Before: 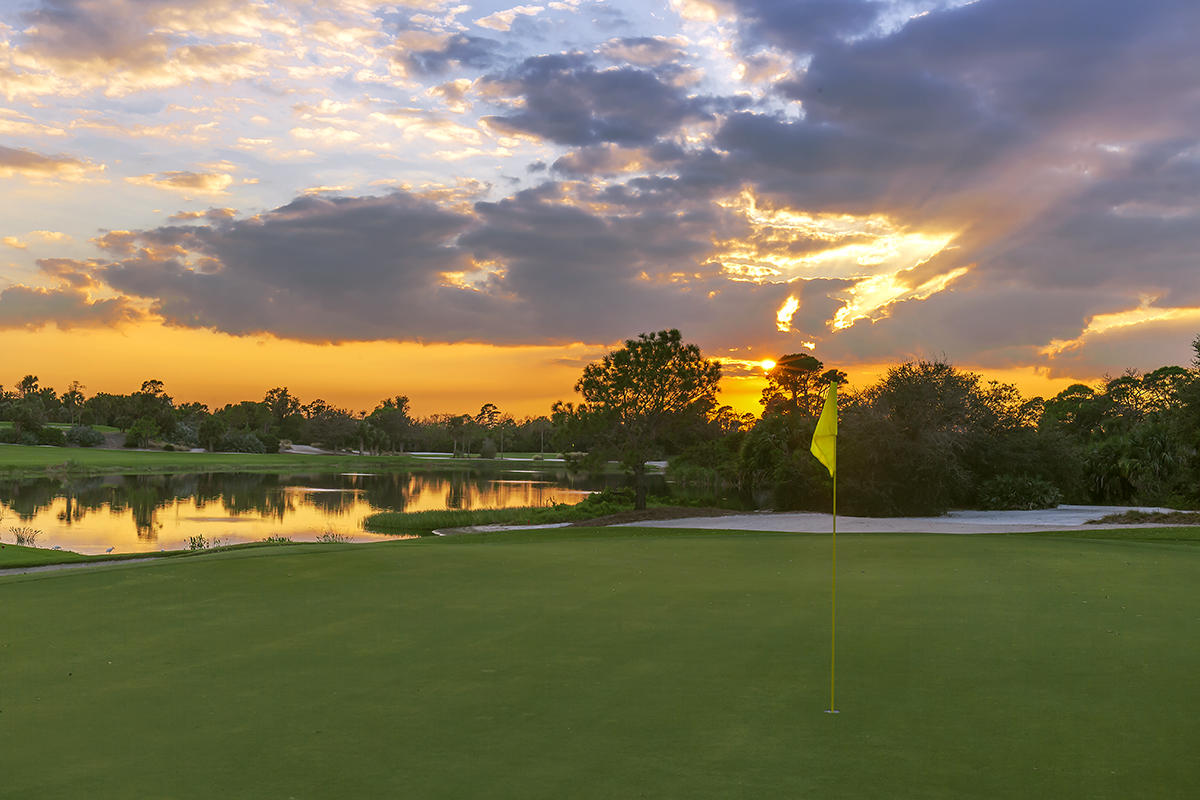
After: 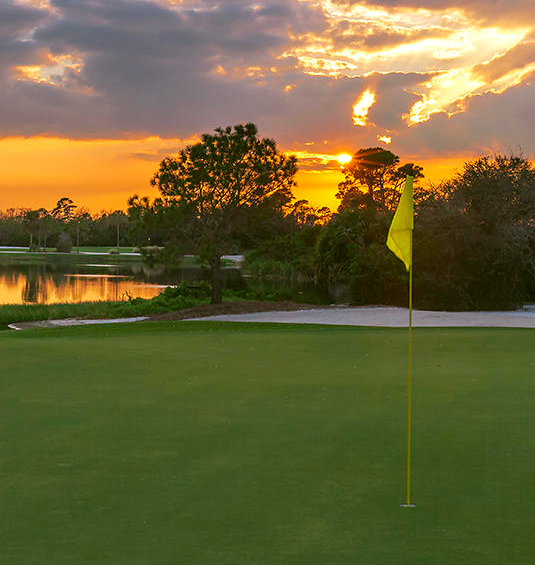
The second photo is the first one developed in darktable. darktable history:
tone equalizer: edges refinement/feathering 500, mask exposure compensation -1.57 EV, preserve details no
crop: left 35.413%, top 25.87%, right 19.994%, bottom 3.435%
